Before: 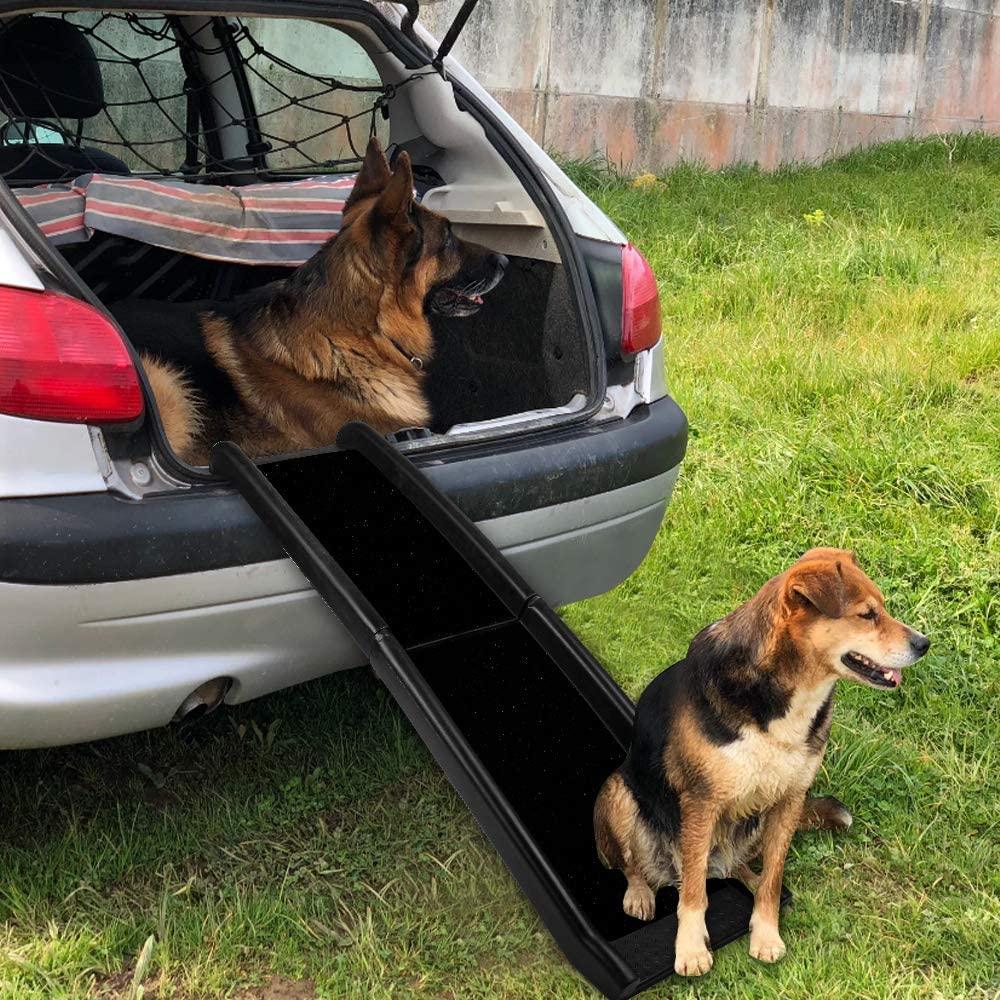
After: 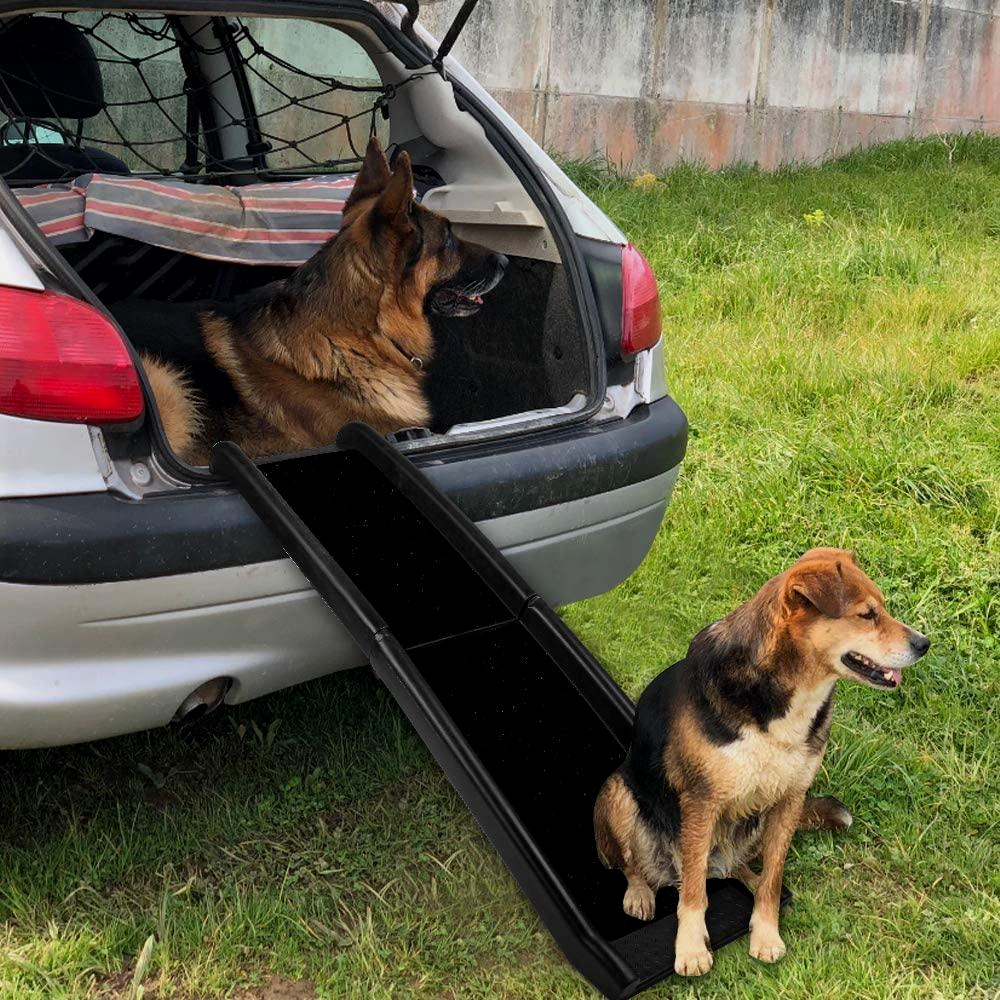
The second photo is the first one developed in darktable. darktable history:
exposure: black level correction 0.001, exposure -0.198 EV, compensate exposure bias true, compensate highlight preservation false
